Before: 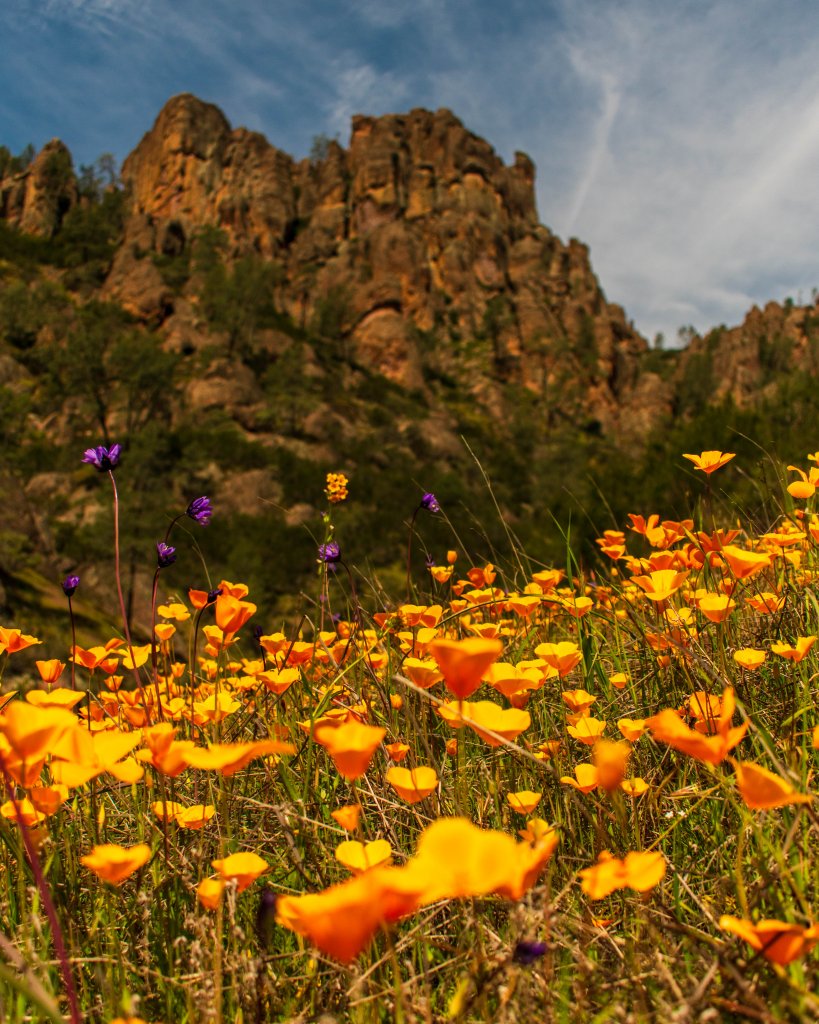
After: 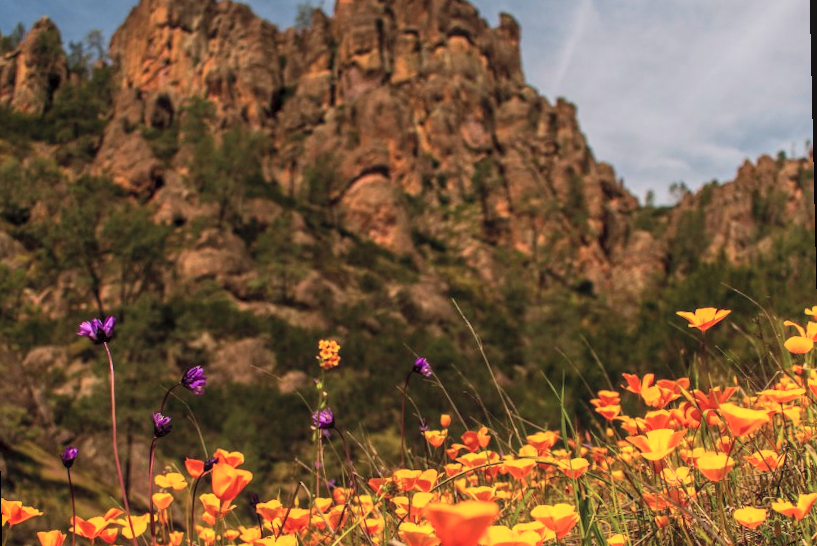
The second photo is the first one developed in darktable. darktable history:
tone curve: curves: ch0 [(0, 0) (0.253, 0.237) (1, 1)]; ch1 [(0, 0) (0.401, 0.42) (0.442, 0.47) (0.491, 0.495) (0.511, 0.523) (0.557, 0.565) (0.66, 0.683) (1, 1)]; ch2 [(0, 0) (0.394, 0.413) (0.5, 0.5) (0.578, 0.568) (1, 1)], color space Lab, independent channels, preserve colors none
crop and rotate: top 10.605%, bottom 33.274%
contrast brightness saturation: contrast 0.14, brightness 0.21
local contrast: detail 110%
color correction: highlights a* -0.137, highlights b* -5.91, shadows a* -0.137, shadows b* -0.137
rotate and perspective: rotation -1.32°, lens shift (horizontal) -0.031, crop left 0.015, crop right 0.985, crop top 0.047, crop bottom 0.982
